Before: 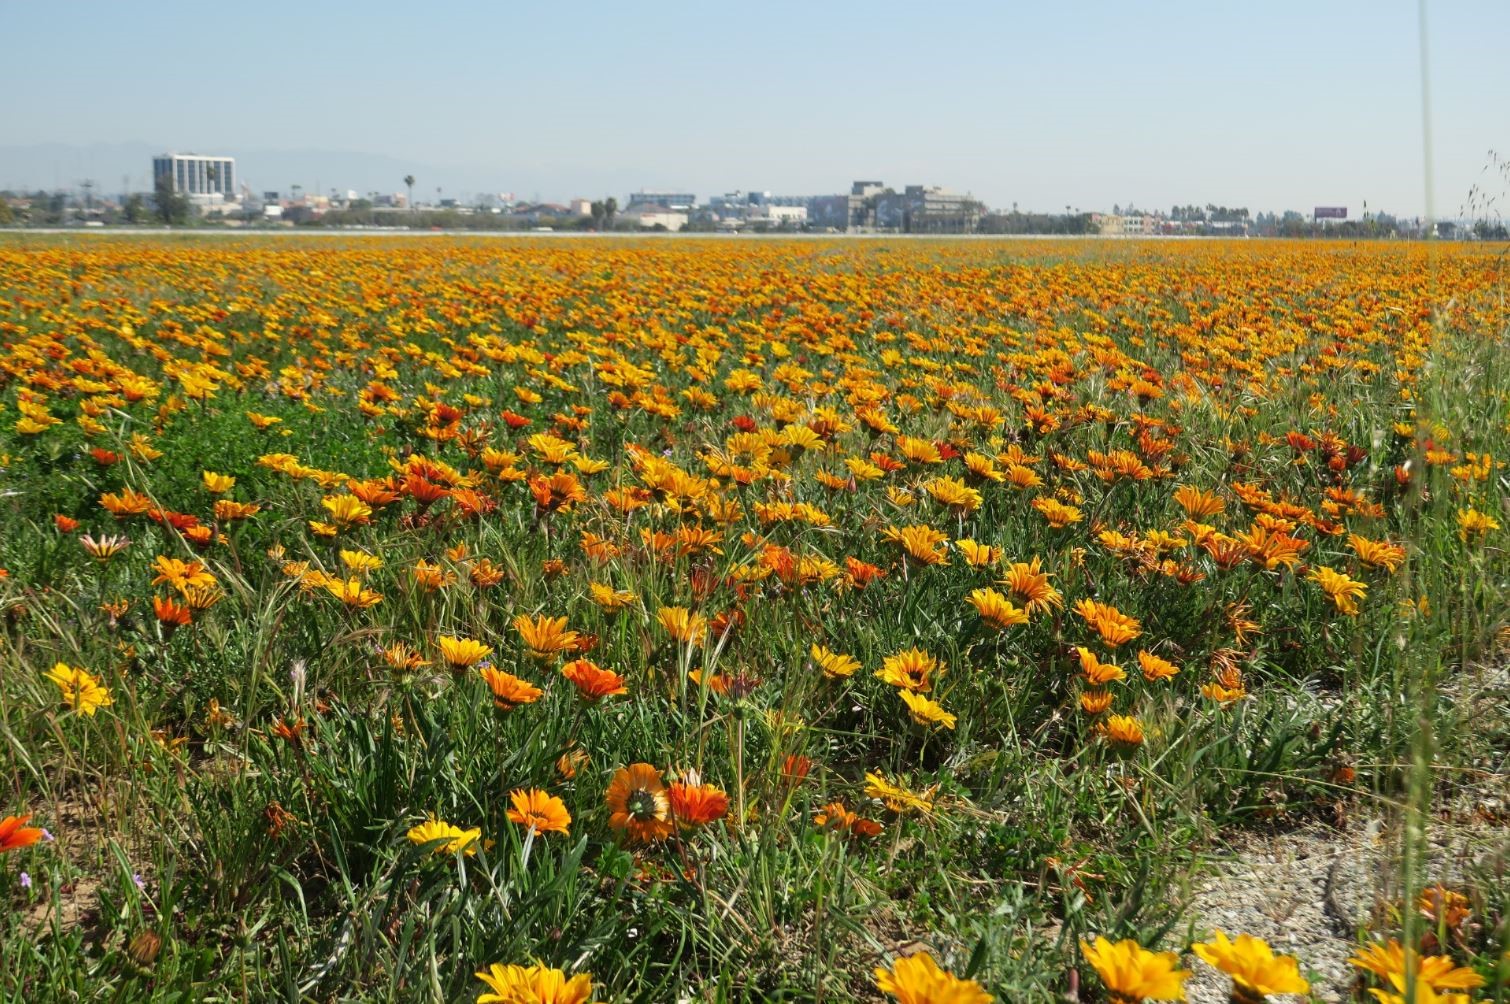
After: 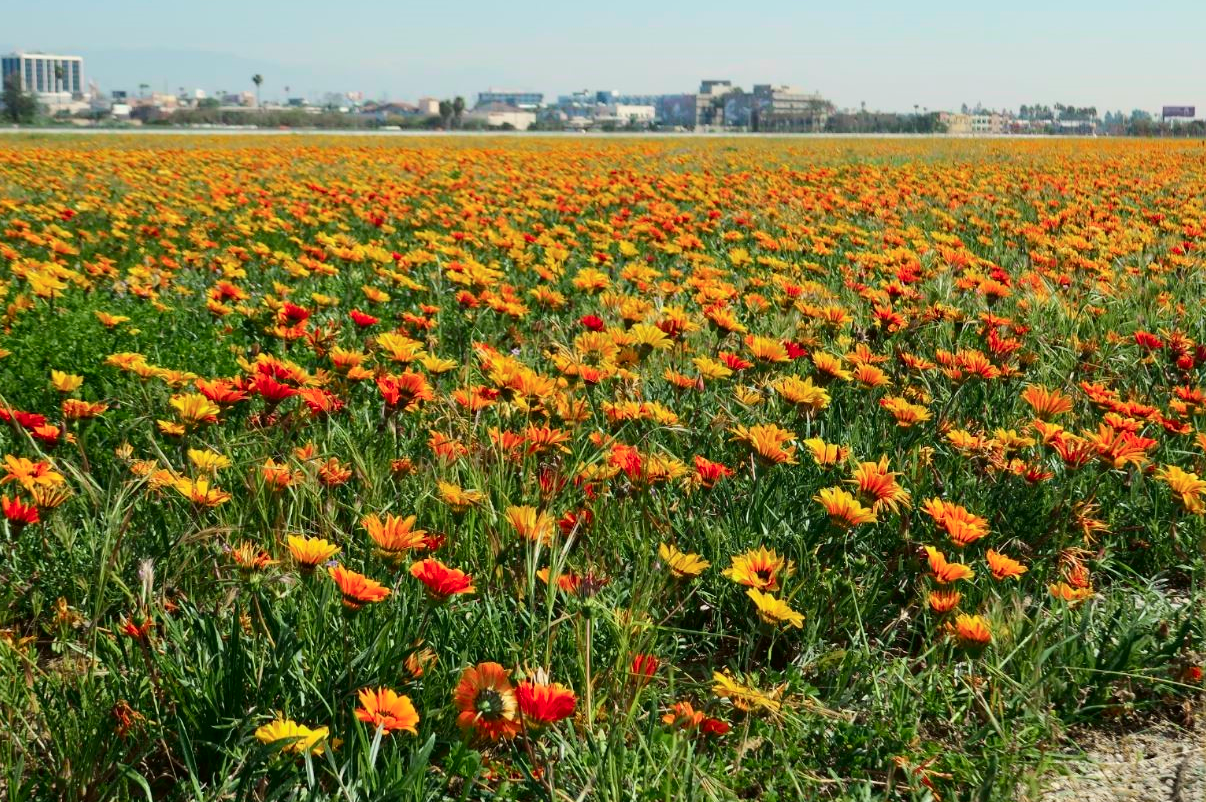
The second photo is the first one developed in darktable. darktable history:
haze removal: compatibility mode true, adaptive false
exposure: black level correction -0.001, exposure 0.08 EV, compensate highlight preservation false
crop and rotate: left 10.071%, top 10.071%, right 10.02%, bottom 10.02%
tone curve: curves: ch0 [(0, 0) (0.068, 0.031) (0.175, 0.132) (0.337, 0.304) (0.498, 0.511) (0.748, 0.762) (0.993, 0.954)]; ch1 [(0, 0) (0.294, 0.184) (0.359, 0.34) (0.362, 0.35) (0.43, 0.41) (0.476, 0.457) (0.499, 0.5) (0.529, 0.523) (0.677, 0.762) (1, 1)]; ch2 [(0, 0) (0.431, 0.419) (0.495, 0.502) (0.524, 0.534) (0.557, 0.56) (0.634, 0.654) (0.728, 0.722) (1, 1)], color space Lab, independent channels, preserve colors none
